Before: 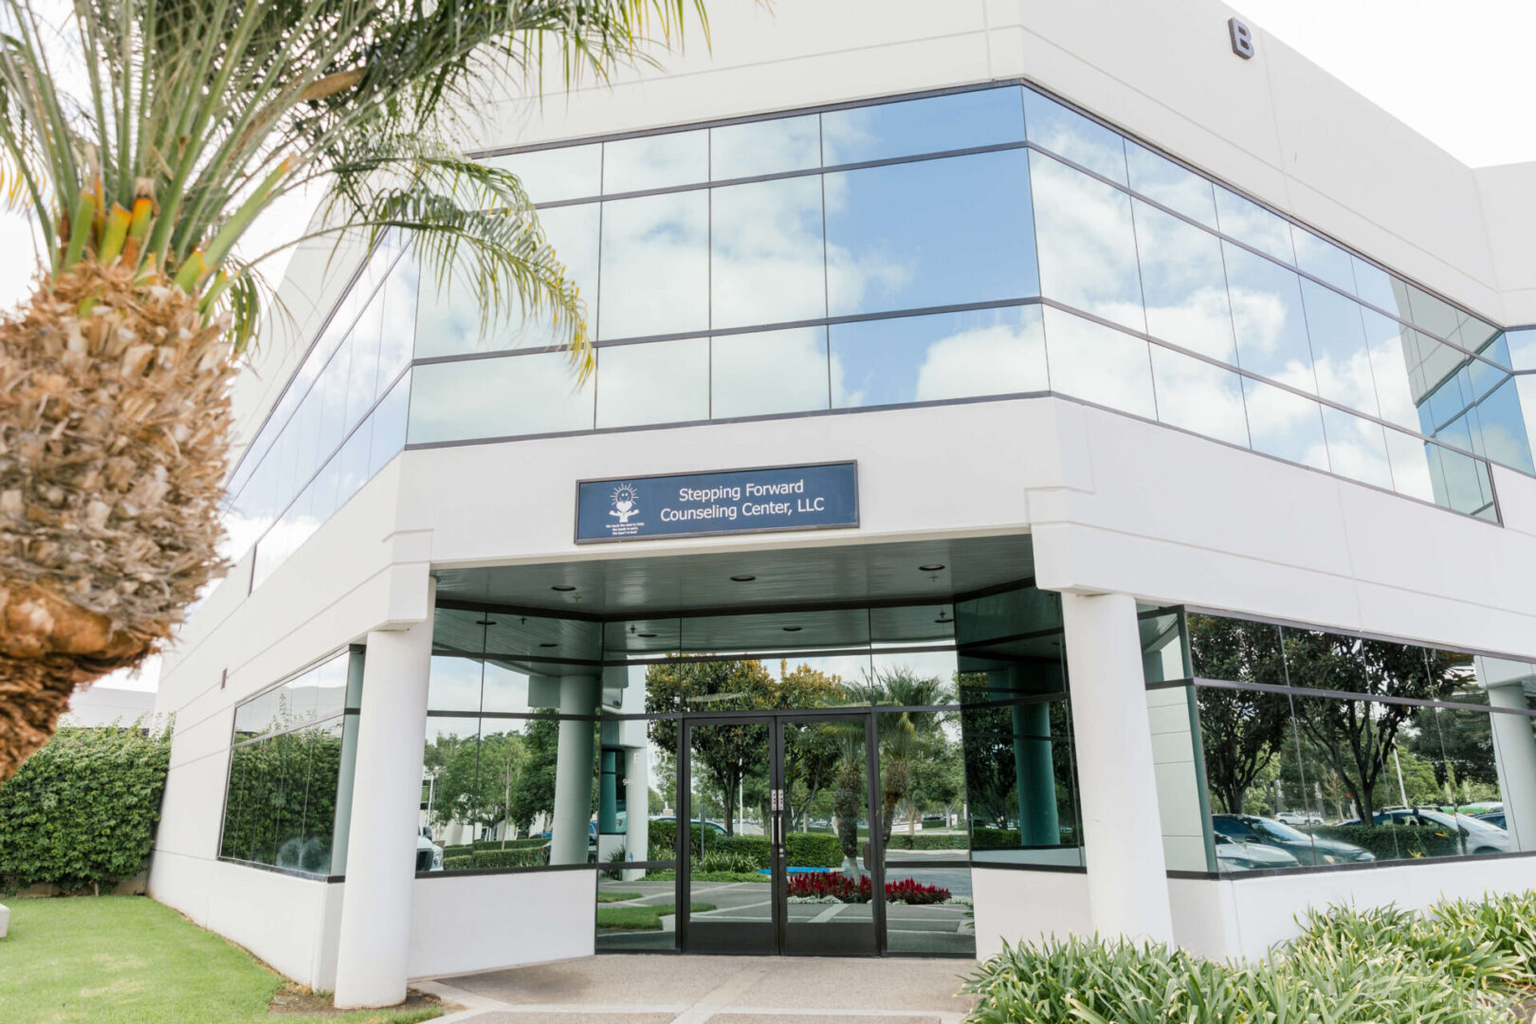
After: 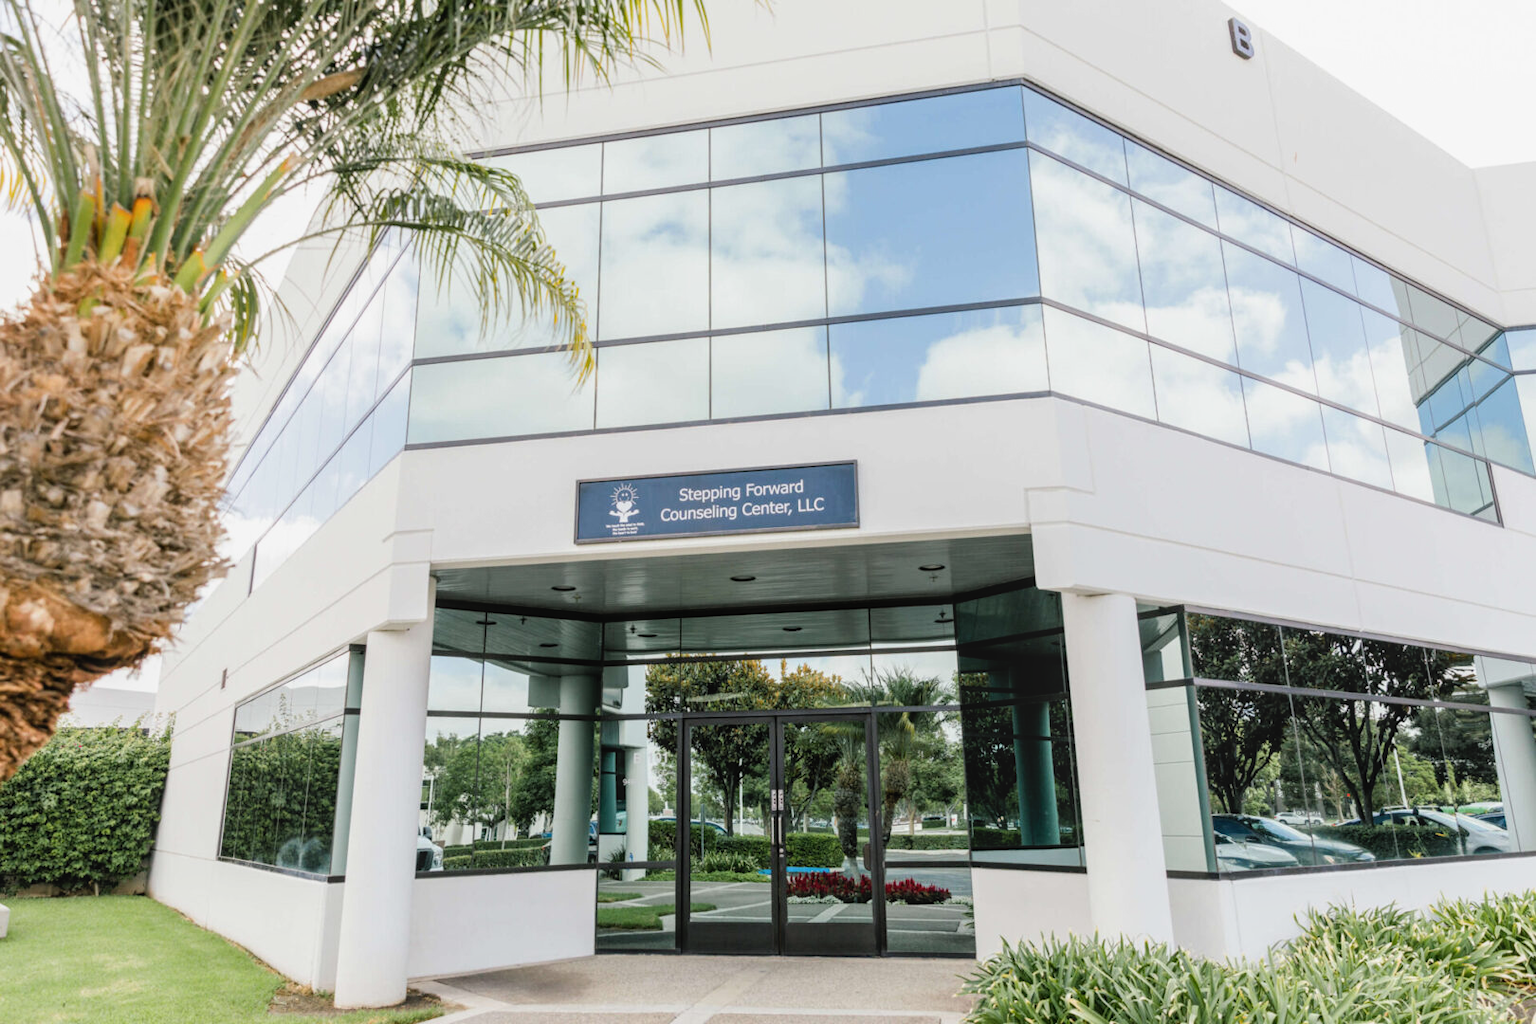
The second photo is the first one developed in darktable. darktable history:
filmic rgb: black relative exposure -12.66 EV, white relative exposure 2.81 EV, target black luminance 0%, hardness 8.59, latitude 70.09%, contrast 1.136, shadows ↔ highlights balance -0.933%, contrast in shadows safe
local contrast: detail 110%
